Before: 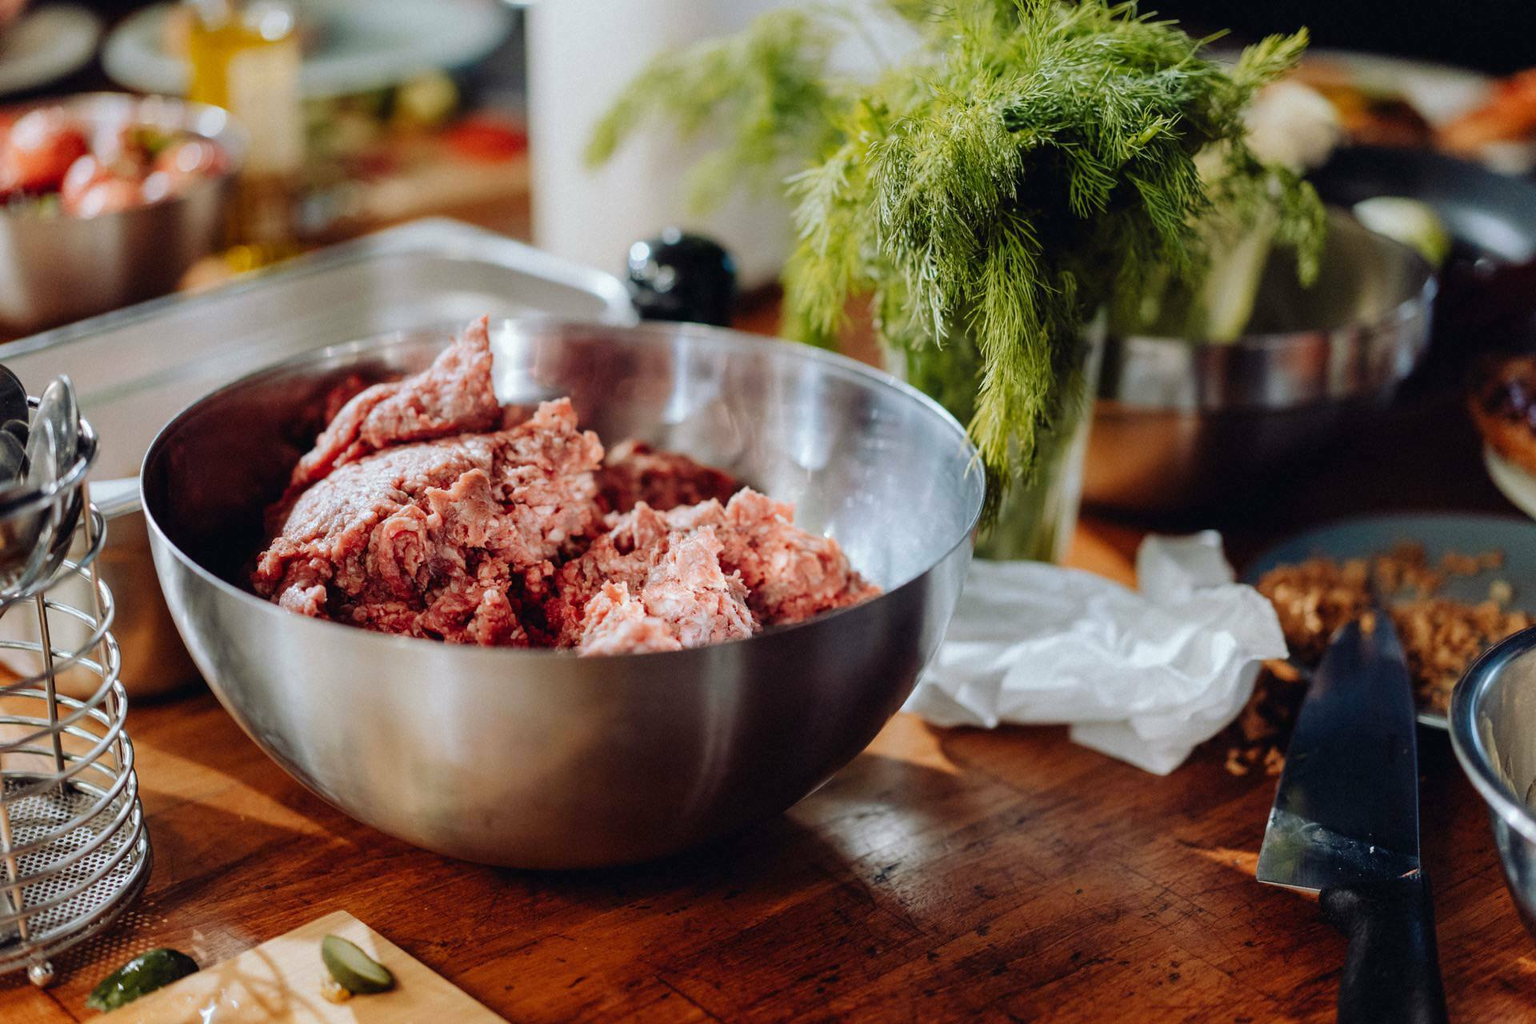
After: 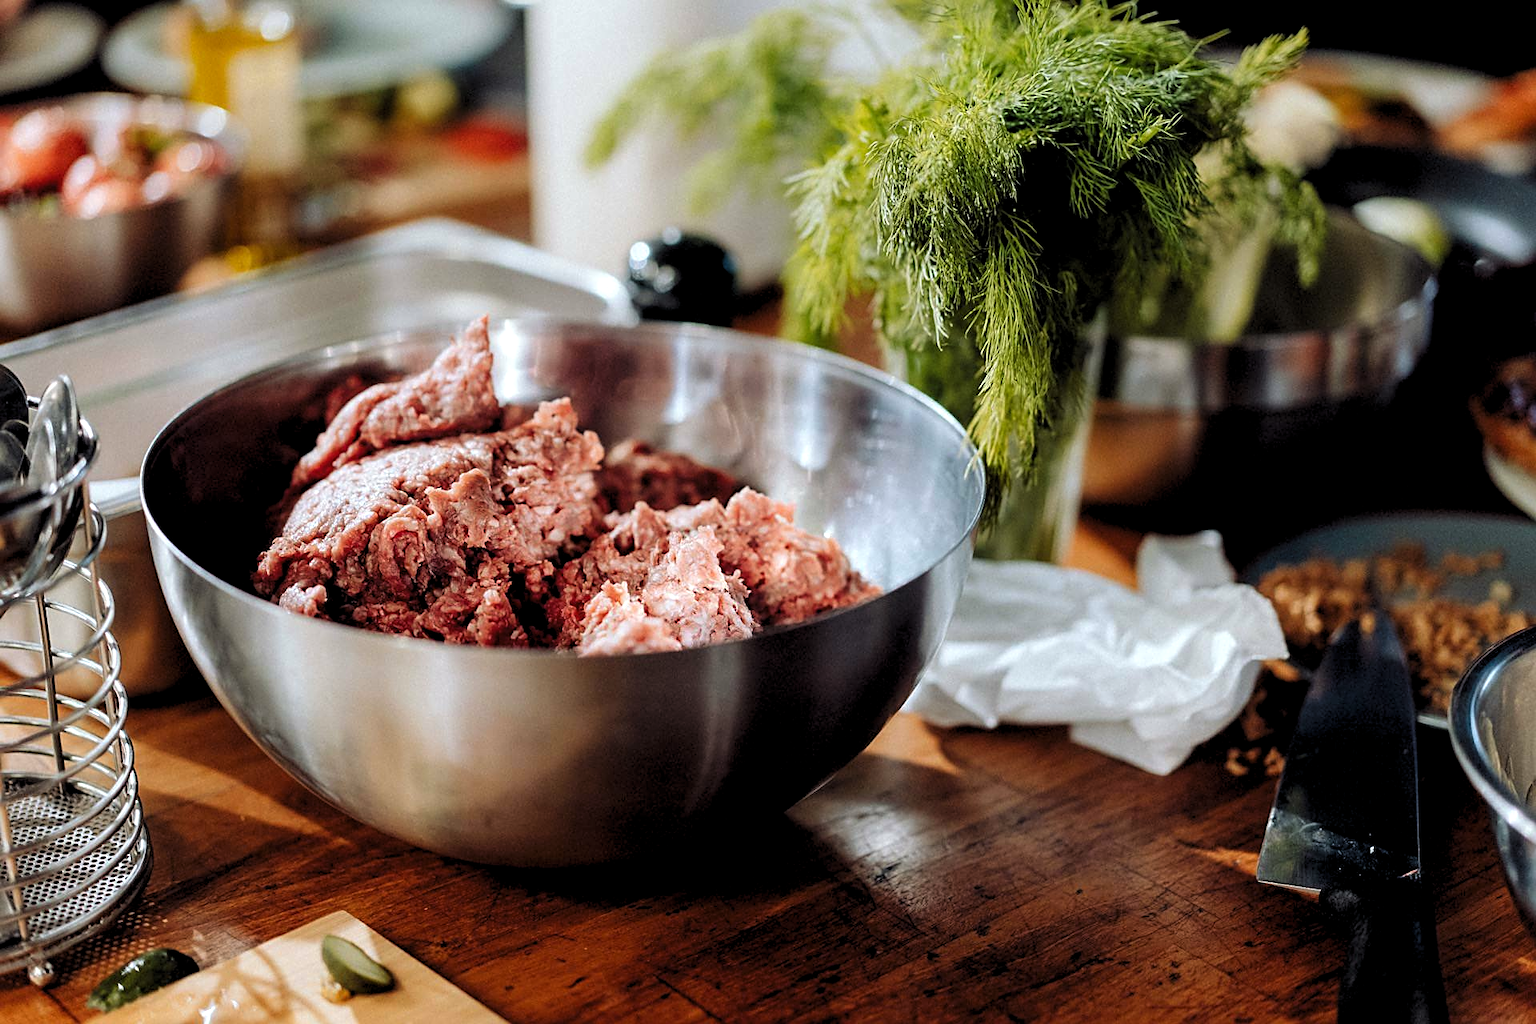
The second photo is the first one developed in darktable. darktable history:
sharpen: on, module defaults
levels: levels [0.062, 0.494, 0.925]
